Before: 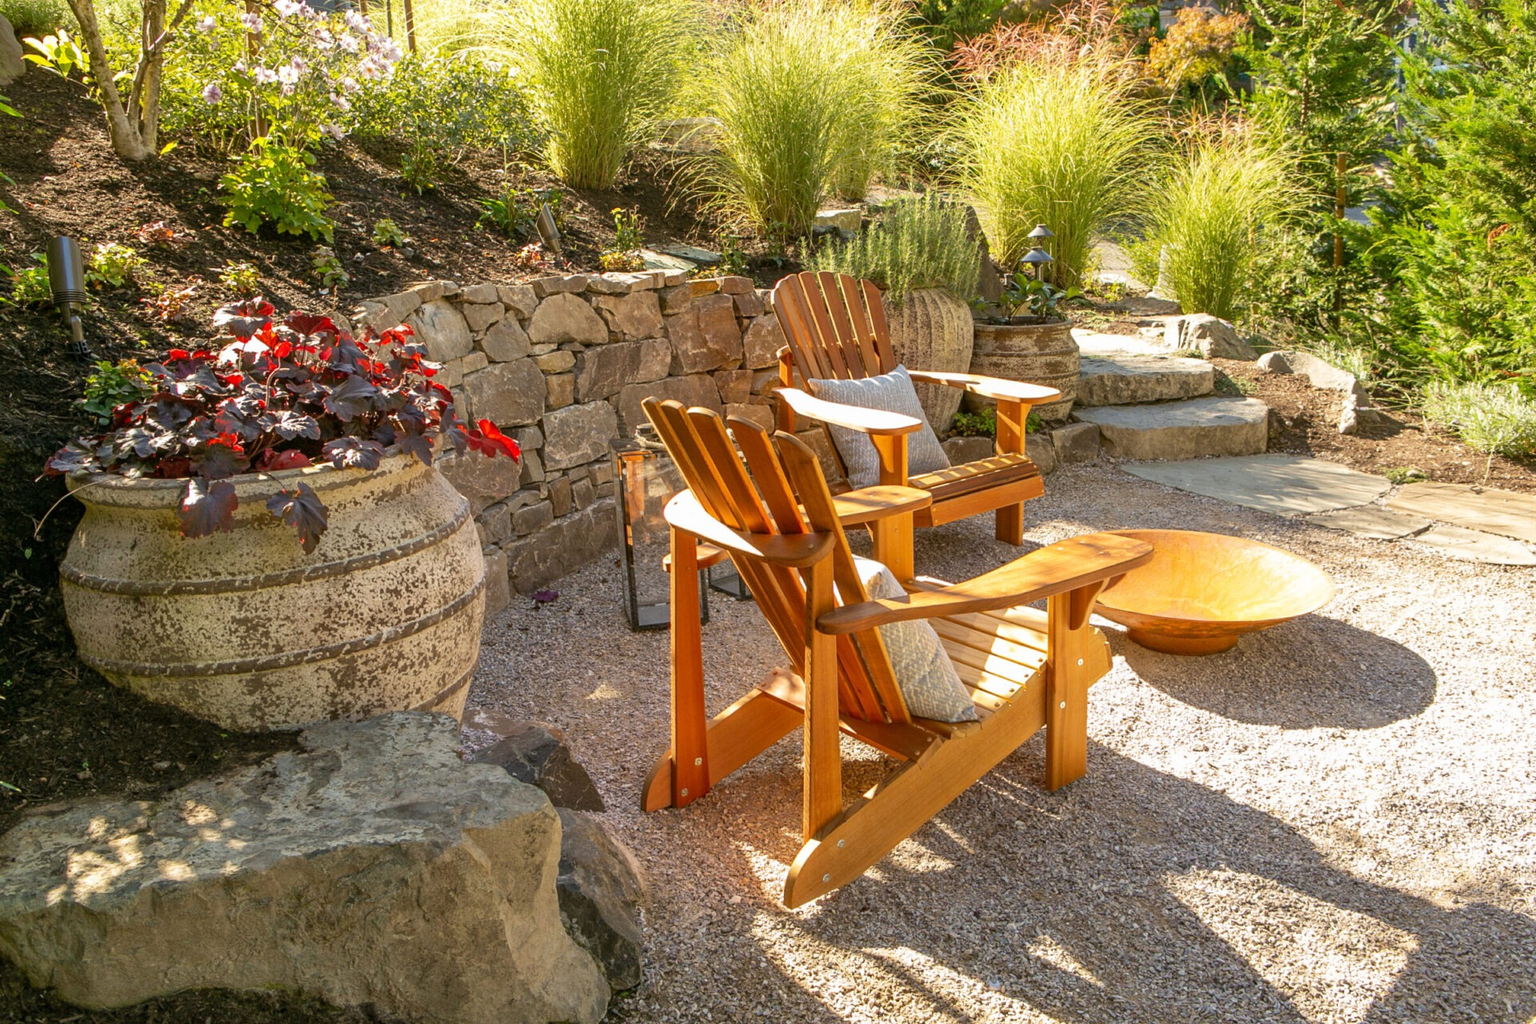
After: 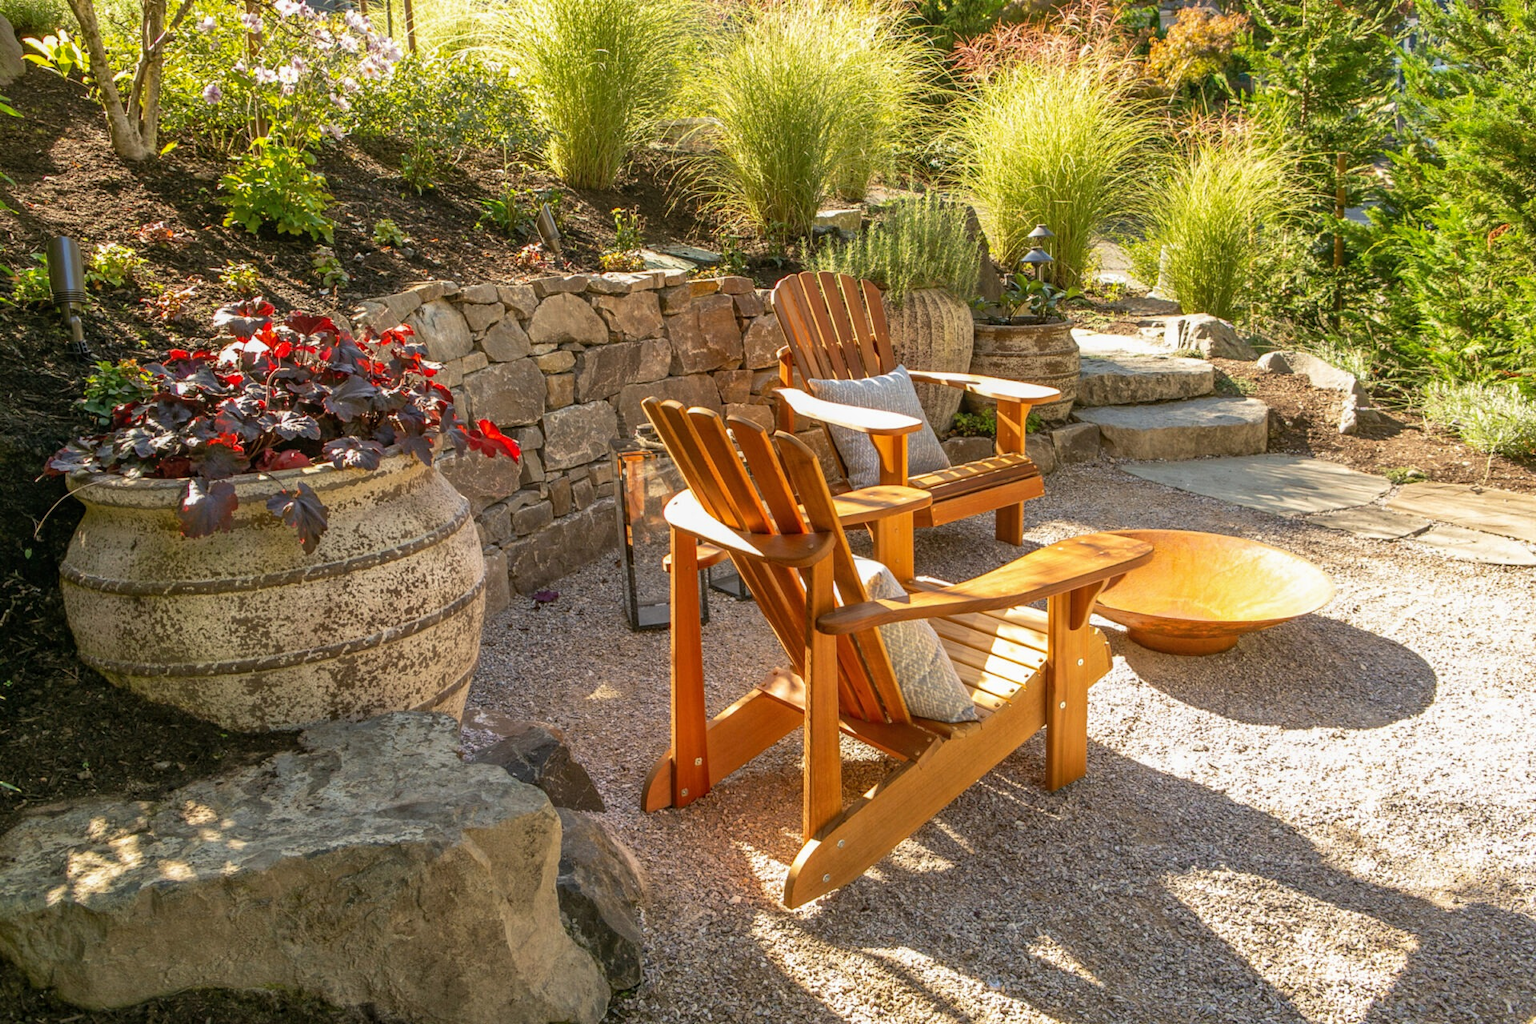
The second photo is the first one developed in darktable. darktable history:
local contrast: detail 110%
base curve: curves: ch0 [(0, 0) (0.303, 0.277) (1, 1)], preserve colors none
